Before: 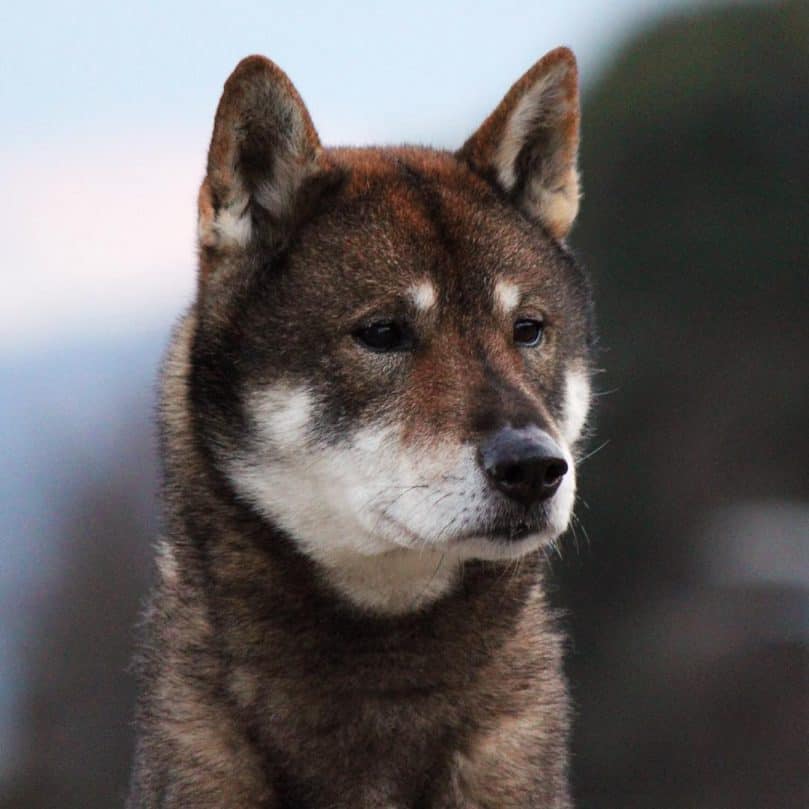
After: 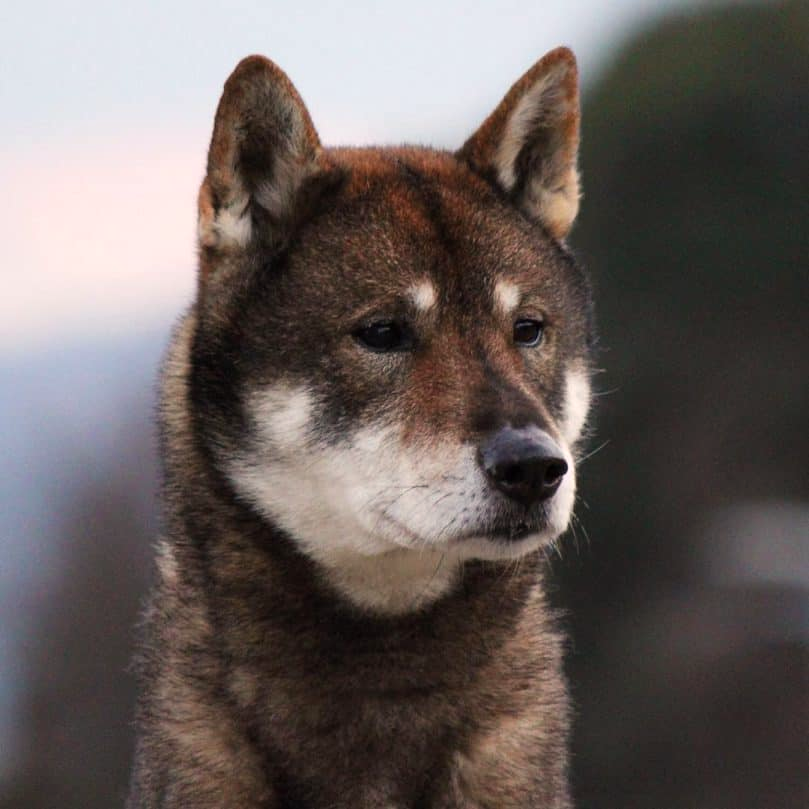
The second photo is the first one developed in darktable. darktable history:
color correction: highlights a* 3.84, highlights b* 5.07
